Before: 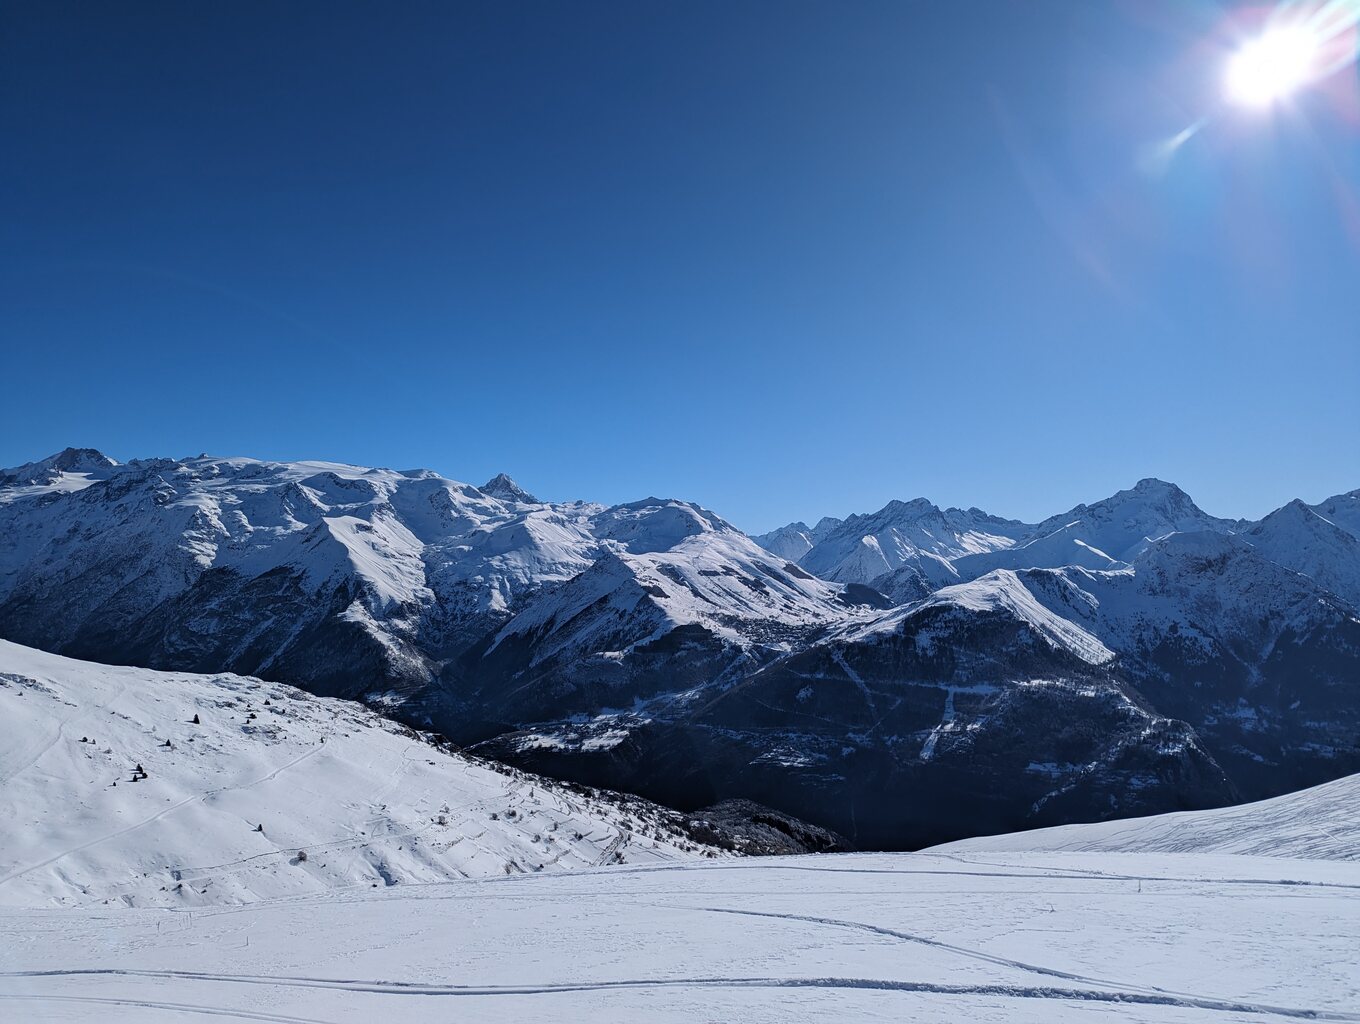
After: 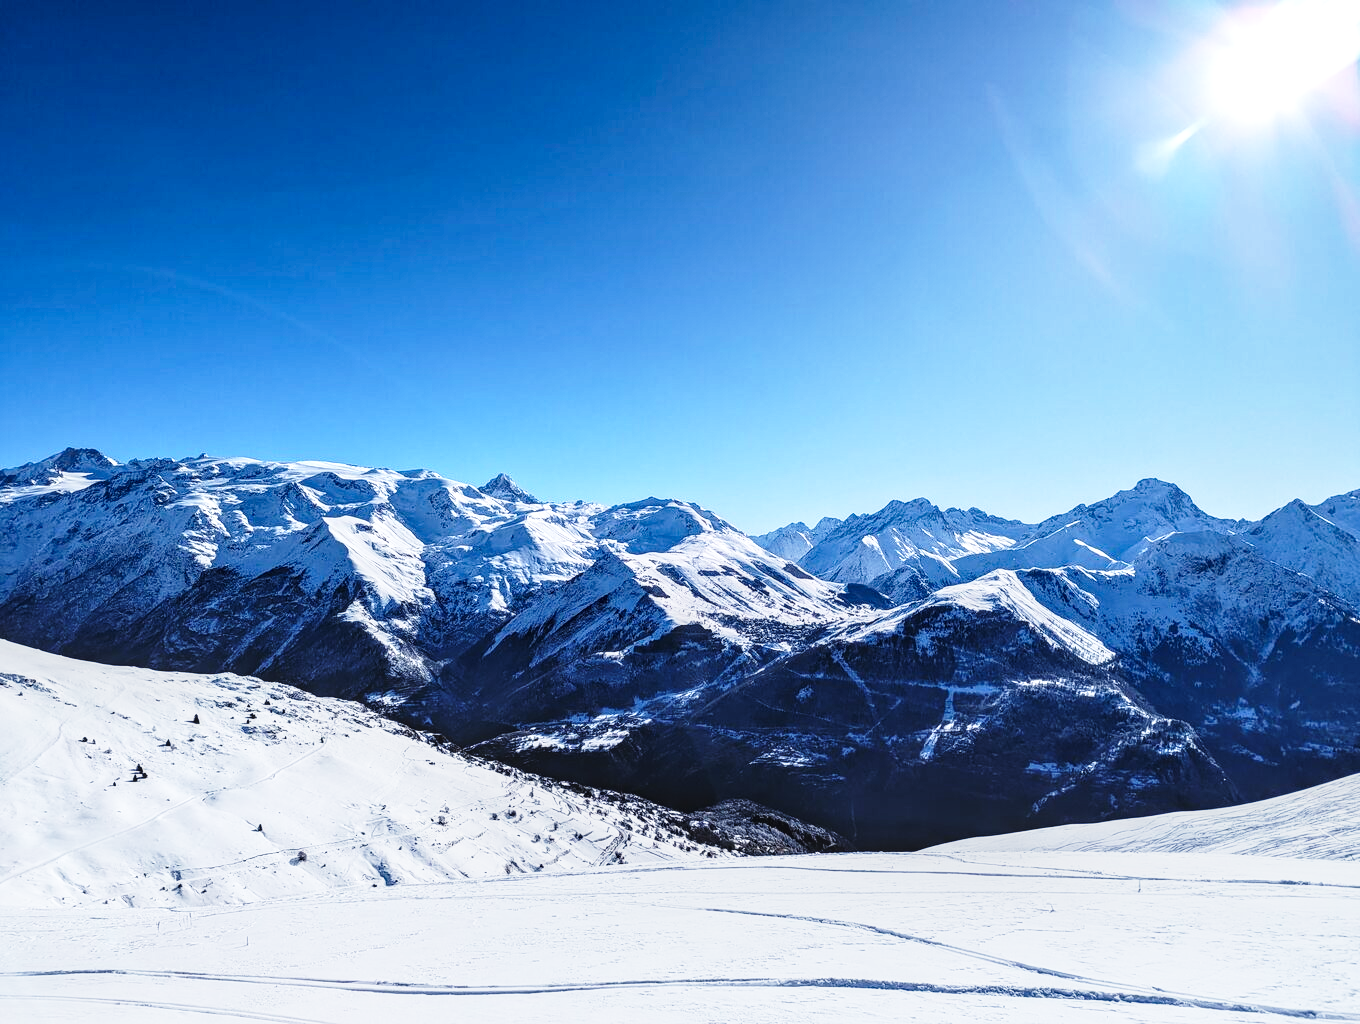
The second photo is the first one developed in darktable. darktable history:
local contrast: detail 130%
base curve: curves: ch0 [(0, 0) (0.026, 0.03) (0.109, 0.232) (0.351, 0.748) (0.669, 0.968) (1, 1)], preserve colors none
